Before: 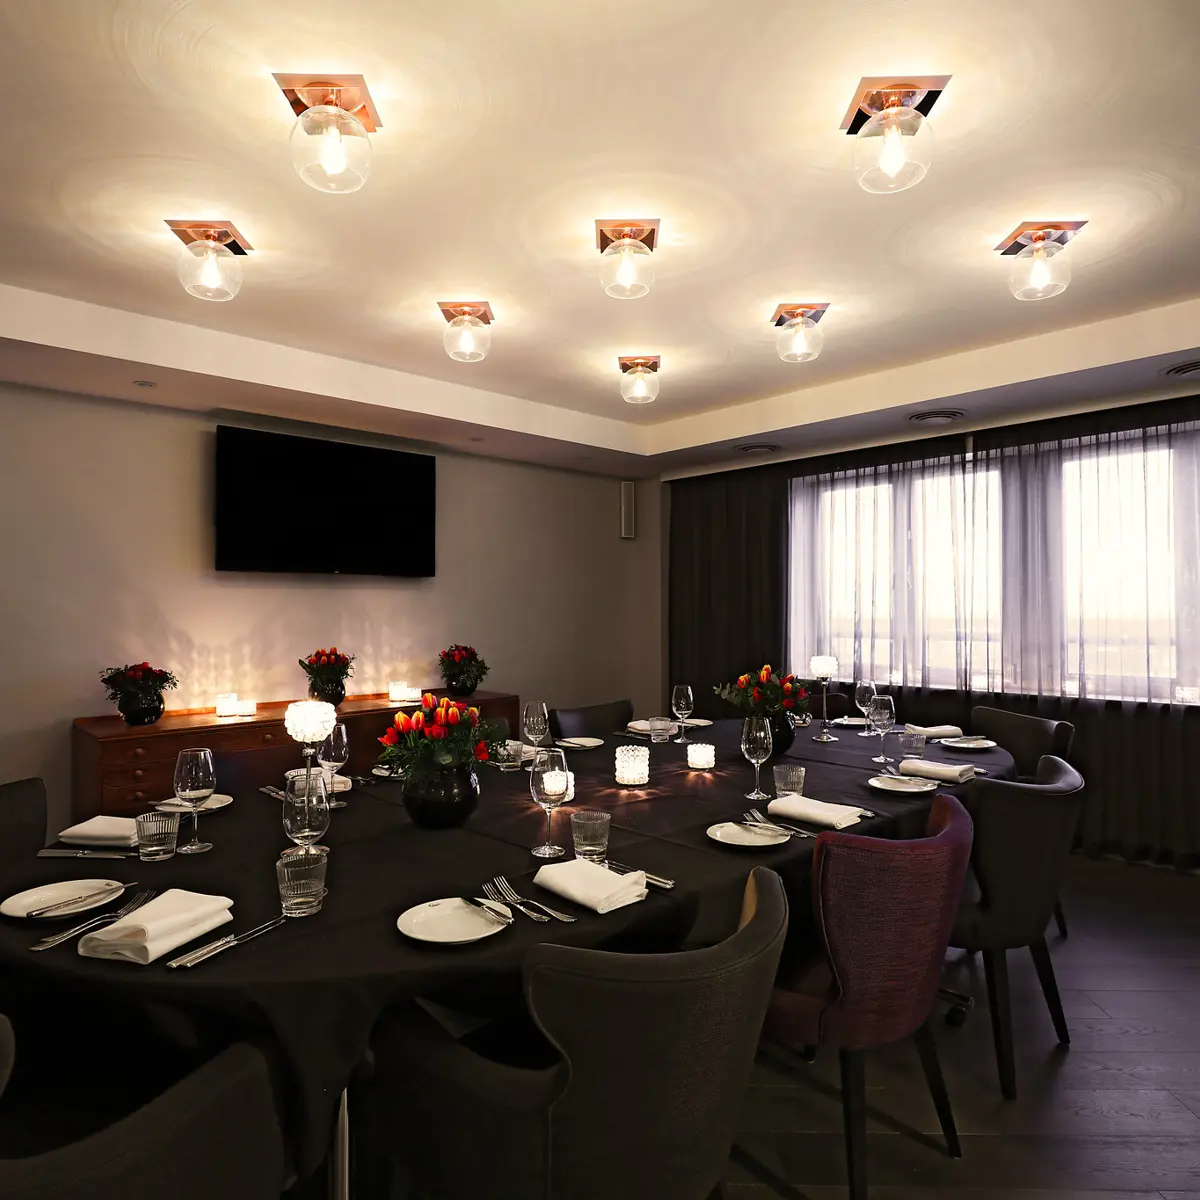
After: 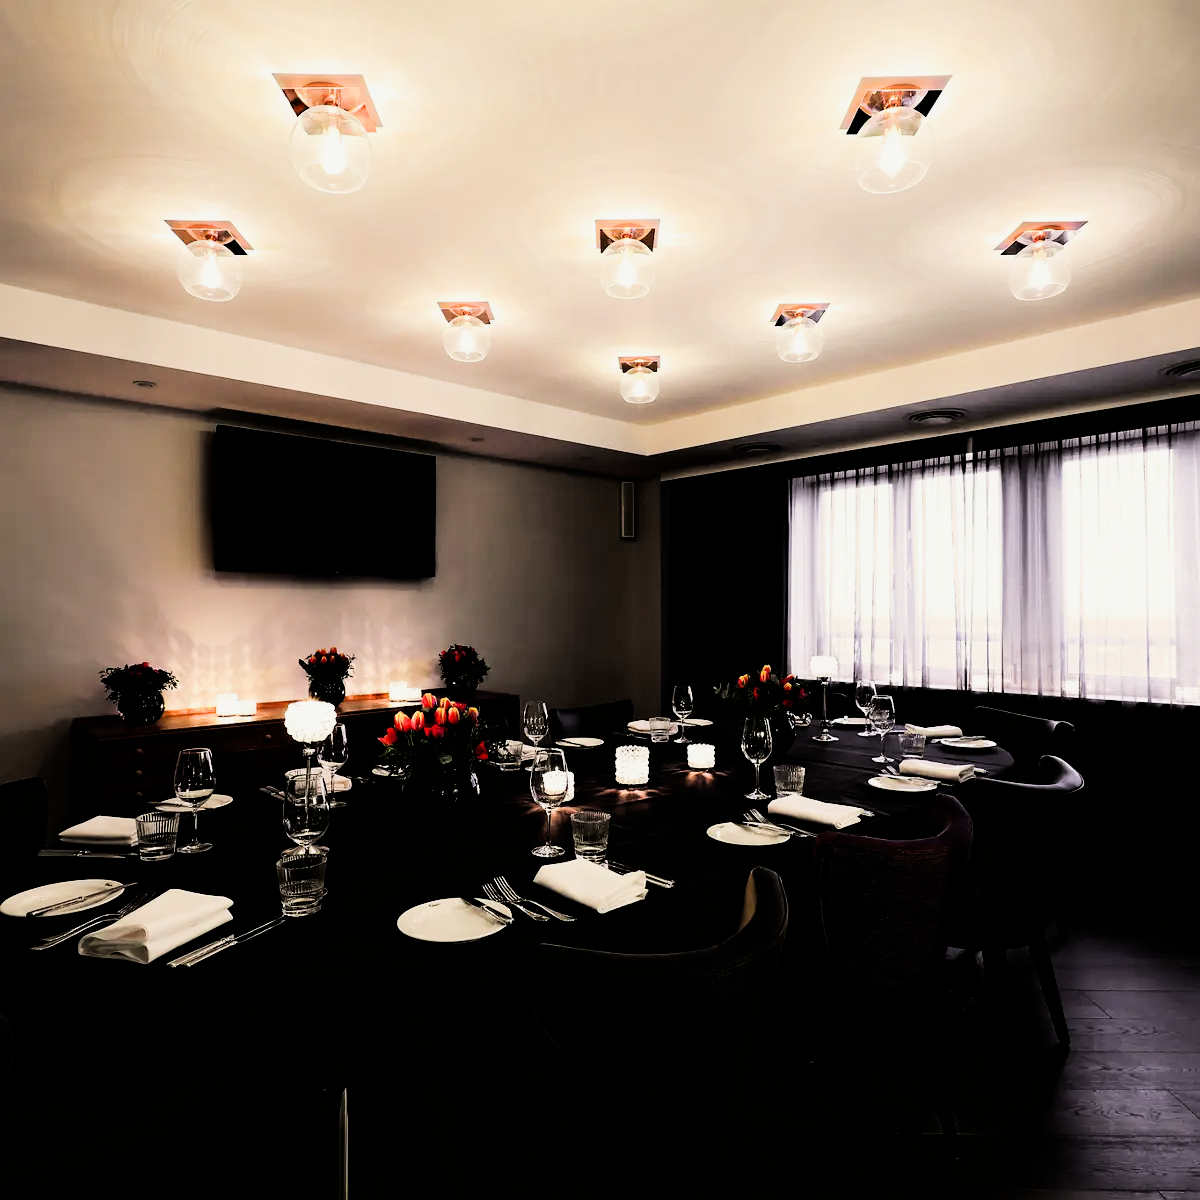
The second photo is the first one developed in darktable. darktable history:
tone equalizer: -8 EV -0.776 EV, -7 EV -0.723 EV, -6 EV -0.631 EV, -5 EV -0.413 EV, -3 EV 0.399 EV, -2 EV 0.6 EV, -1 EV 0.698 EV, +0 EV 0.754 EV, edges refinement/feathering 500, mask exposure compensation -1.57 EV, preserve details no
filmic rgb: black relative exposure -5.01 EV, white relative exposure 3.98 EV, hardness 2.88, contrast 1.297, highlights saturation mix -11.12%
